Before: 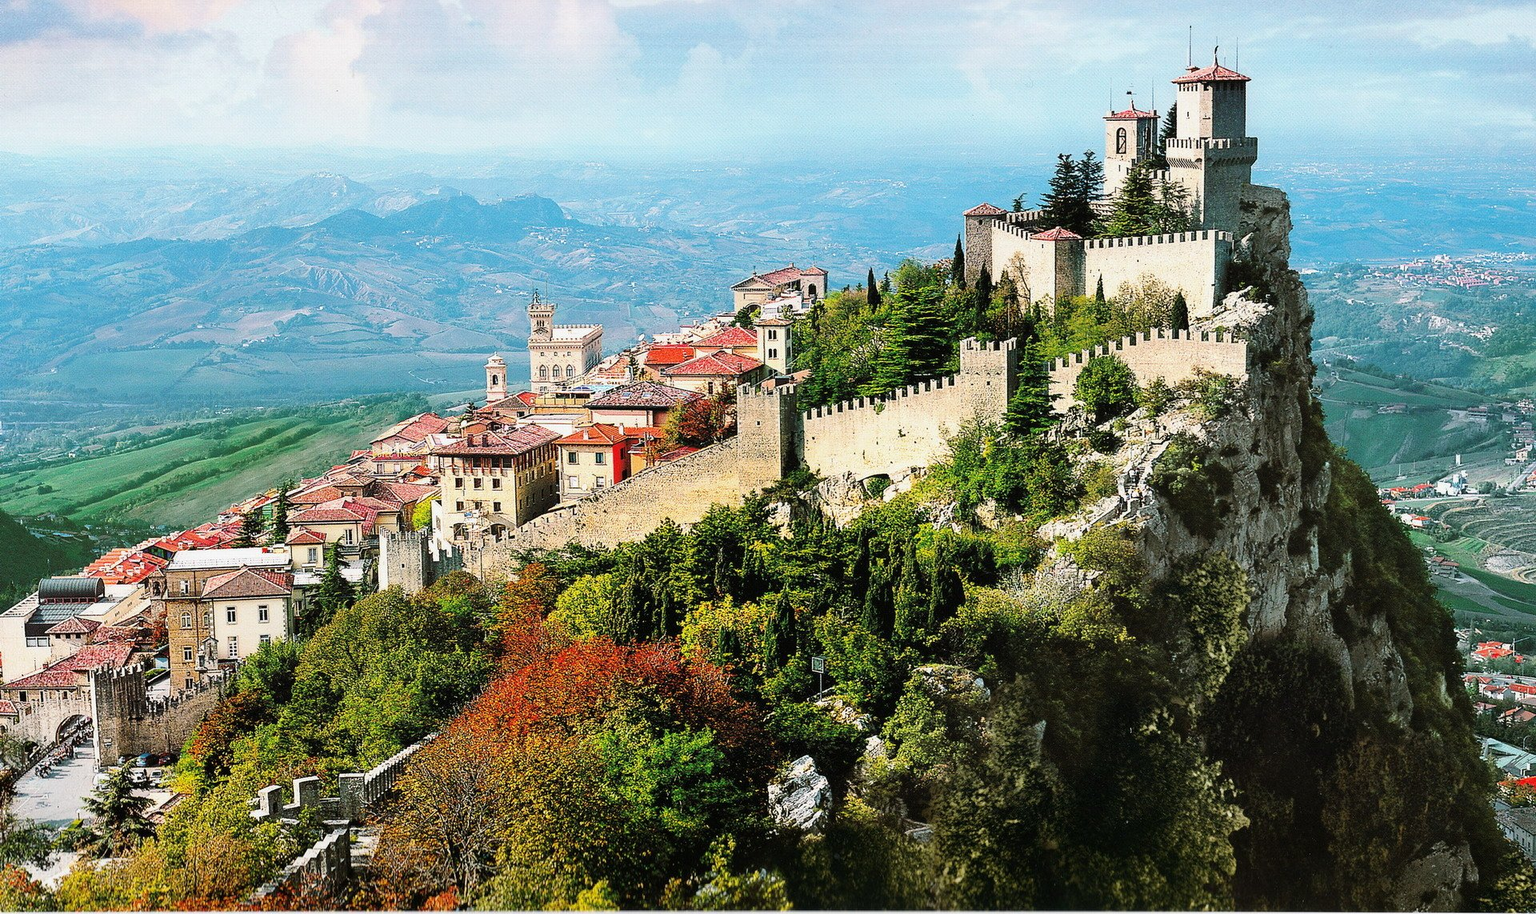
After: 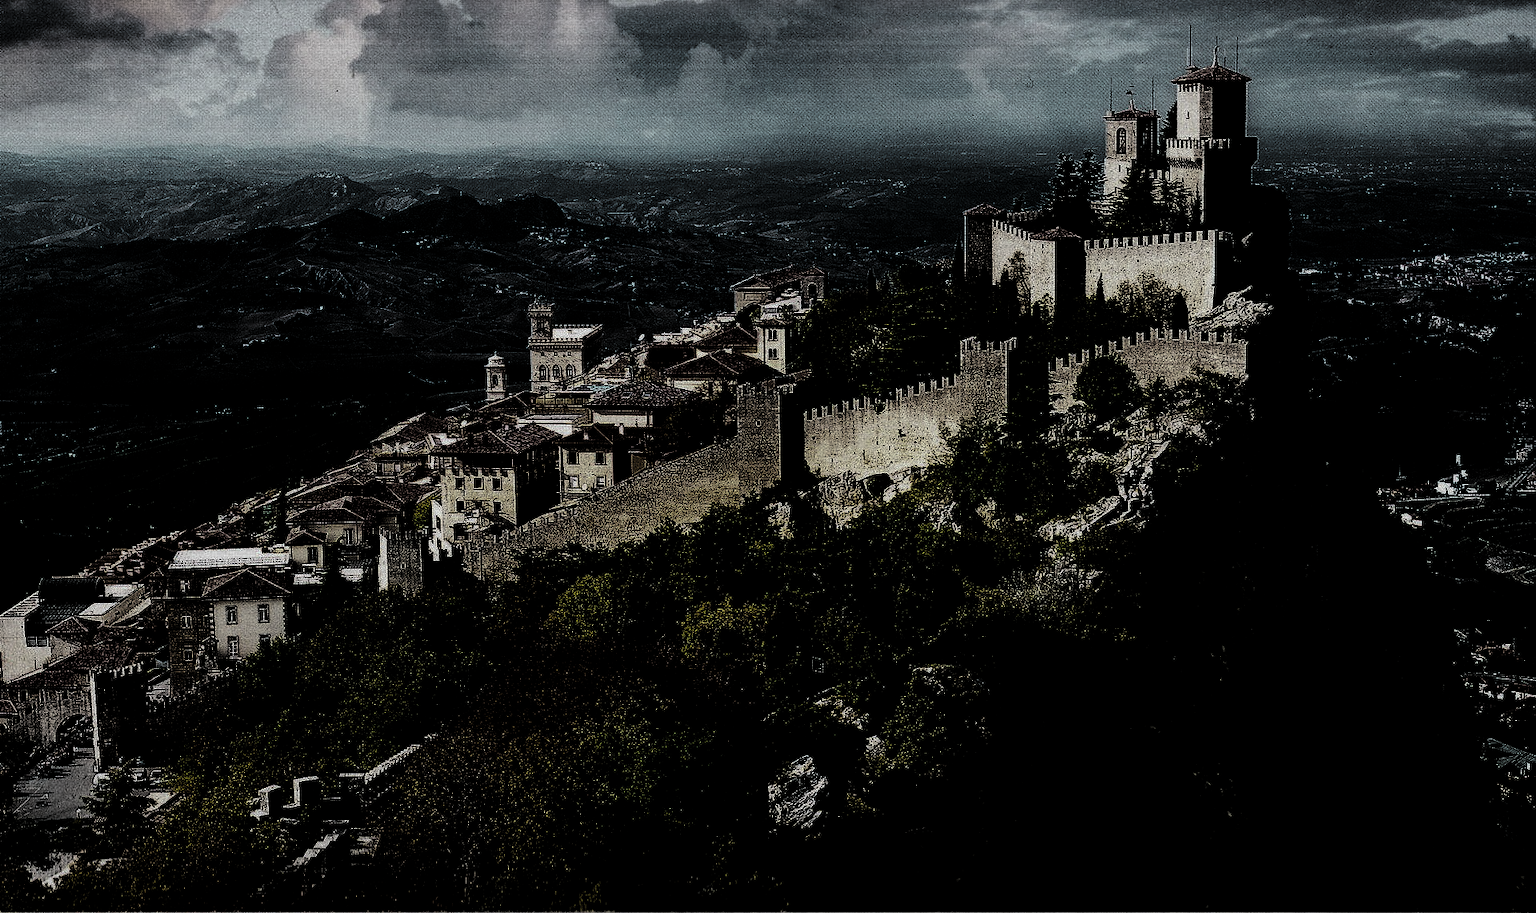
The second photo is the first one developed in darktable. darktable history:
levels: levels [0.721, 0.937, 0.997]
base curve: curves: ch0 [(0, 0) (0.666, 0.806) (1, 1)]
grain: on, module defaults
exposure: black level correction 0.002, compensate highlight preservation false
